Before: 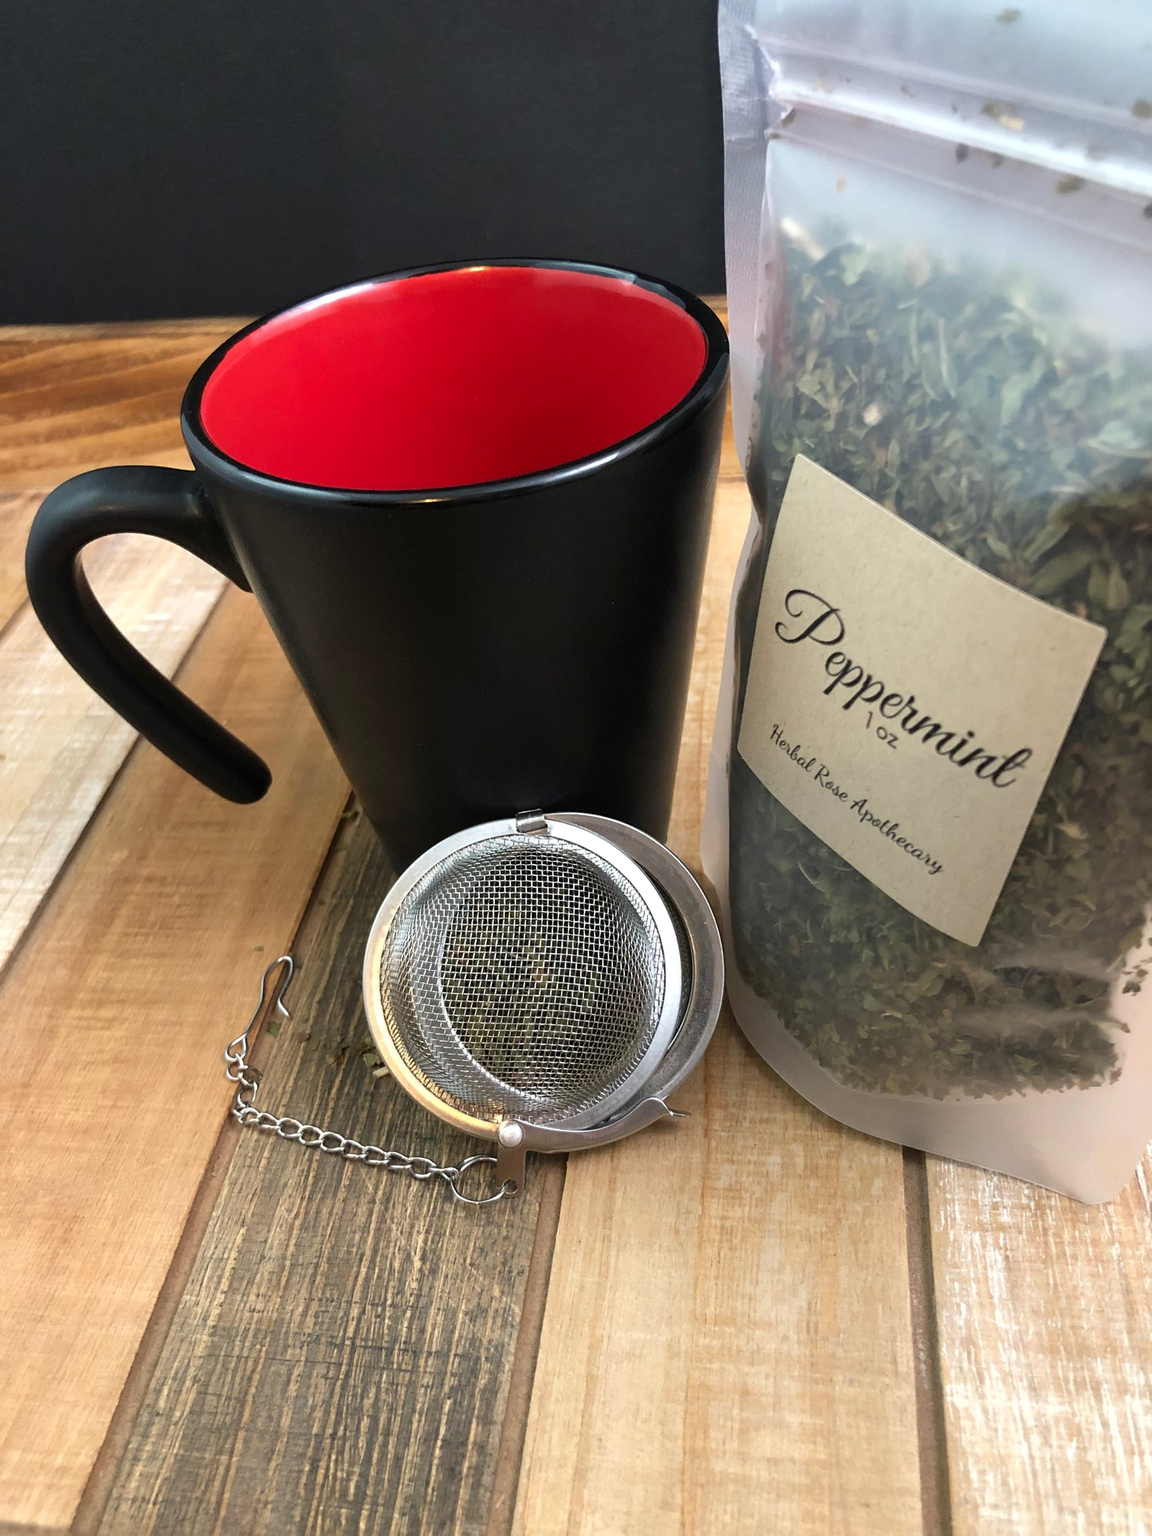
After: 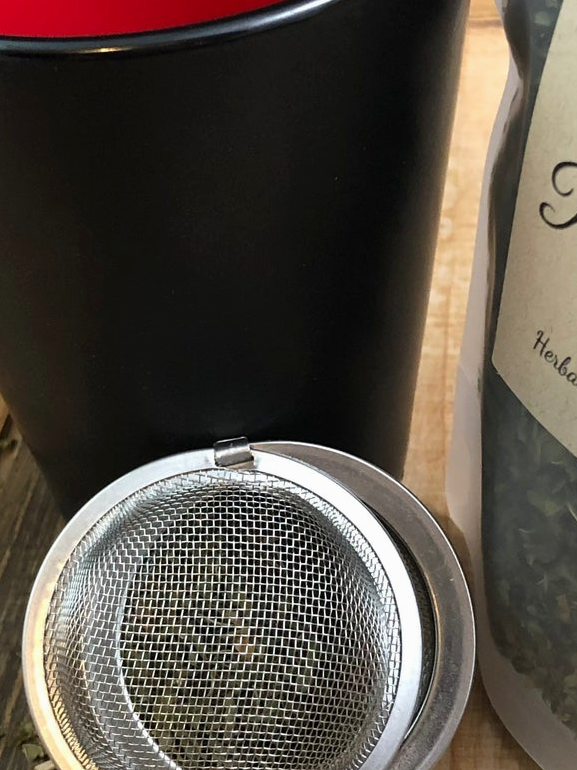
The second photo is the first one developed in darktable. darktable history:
crop: left 30%, top 30%, right 30%, bottom 30%
exposure: exposure -0.04 EV, compensate highlight preservation false
